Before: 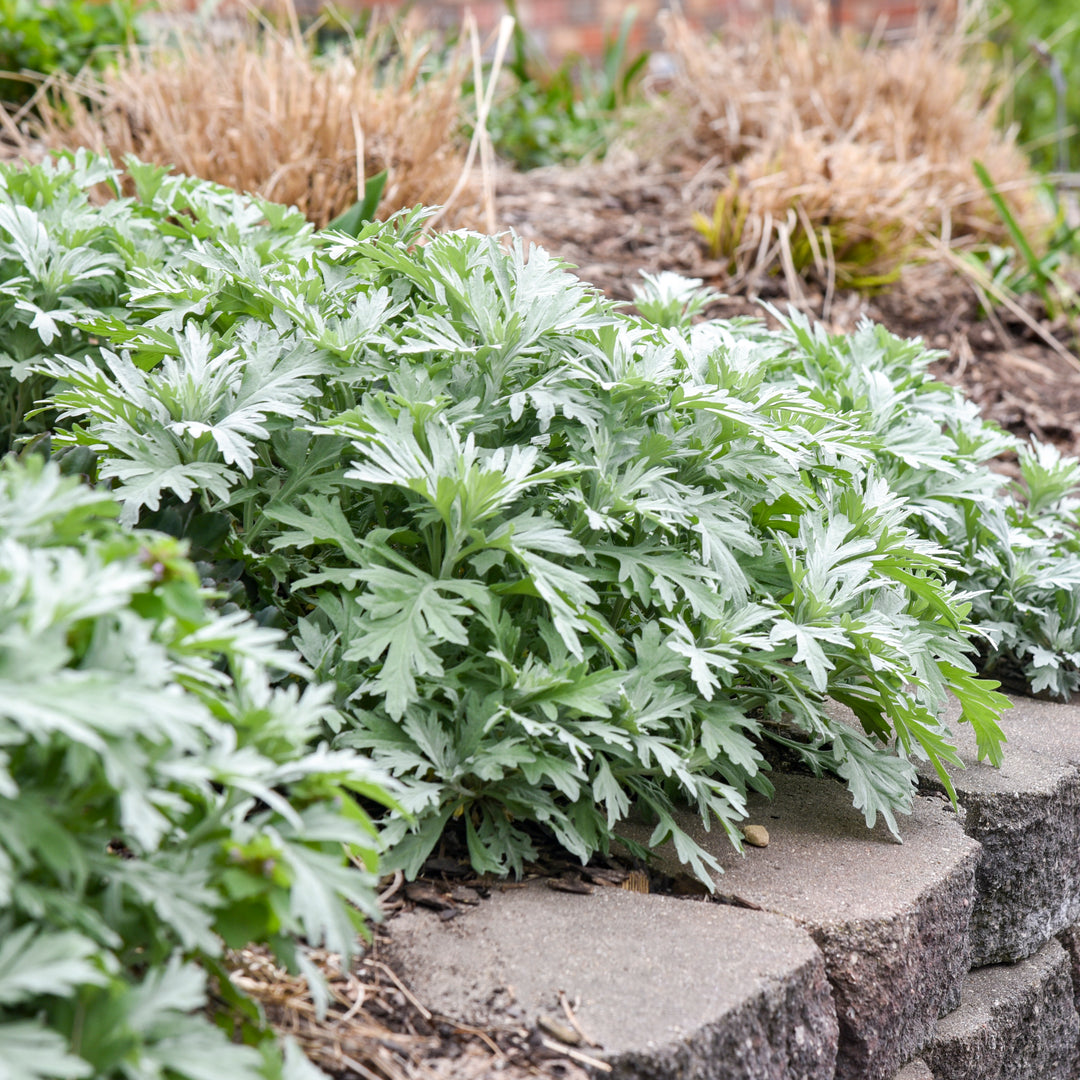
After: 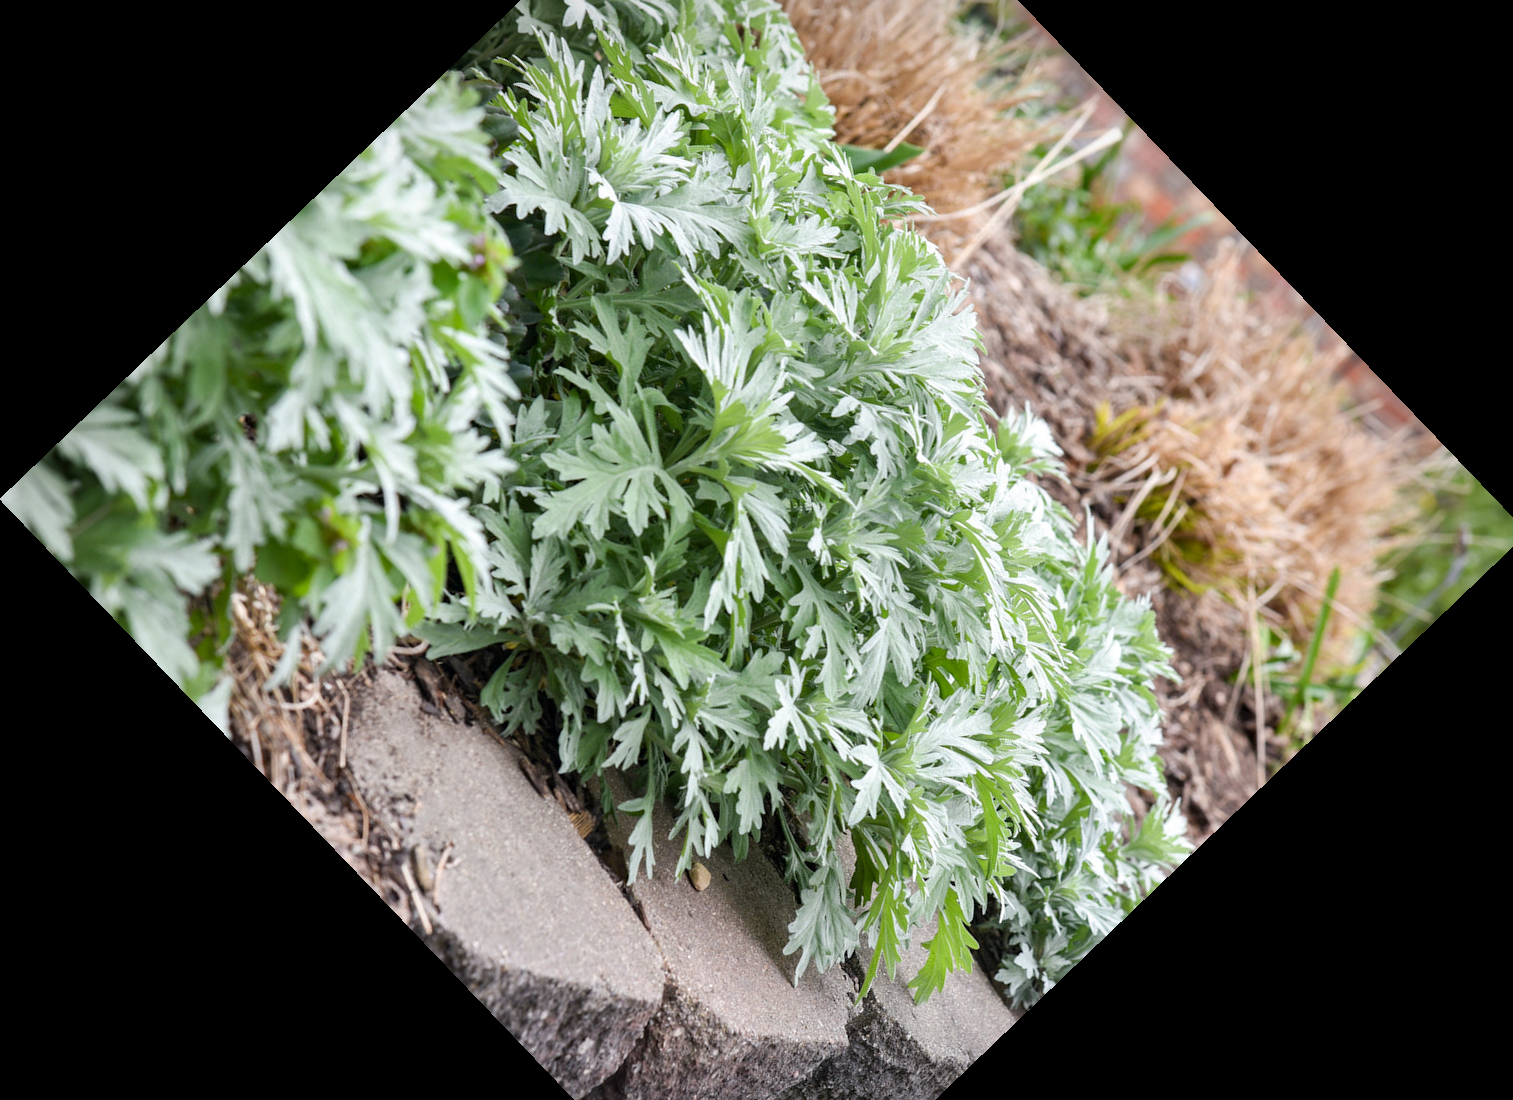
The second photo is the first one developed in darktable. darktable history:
crop and rotate: angle -46.26°, top 16.234%, right 0.912%, bottom 11.704%
vignetting: automatic ratio true
